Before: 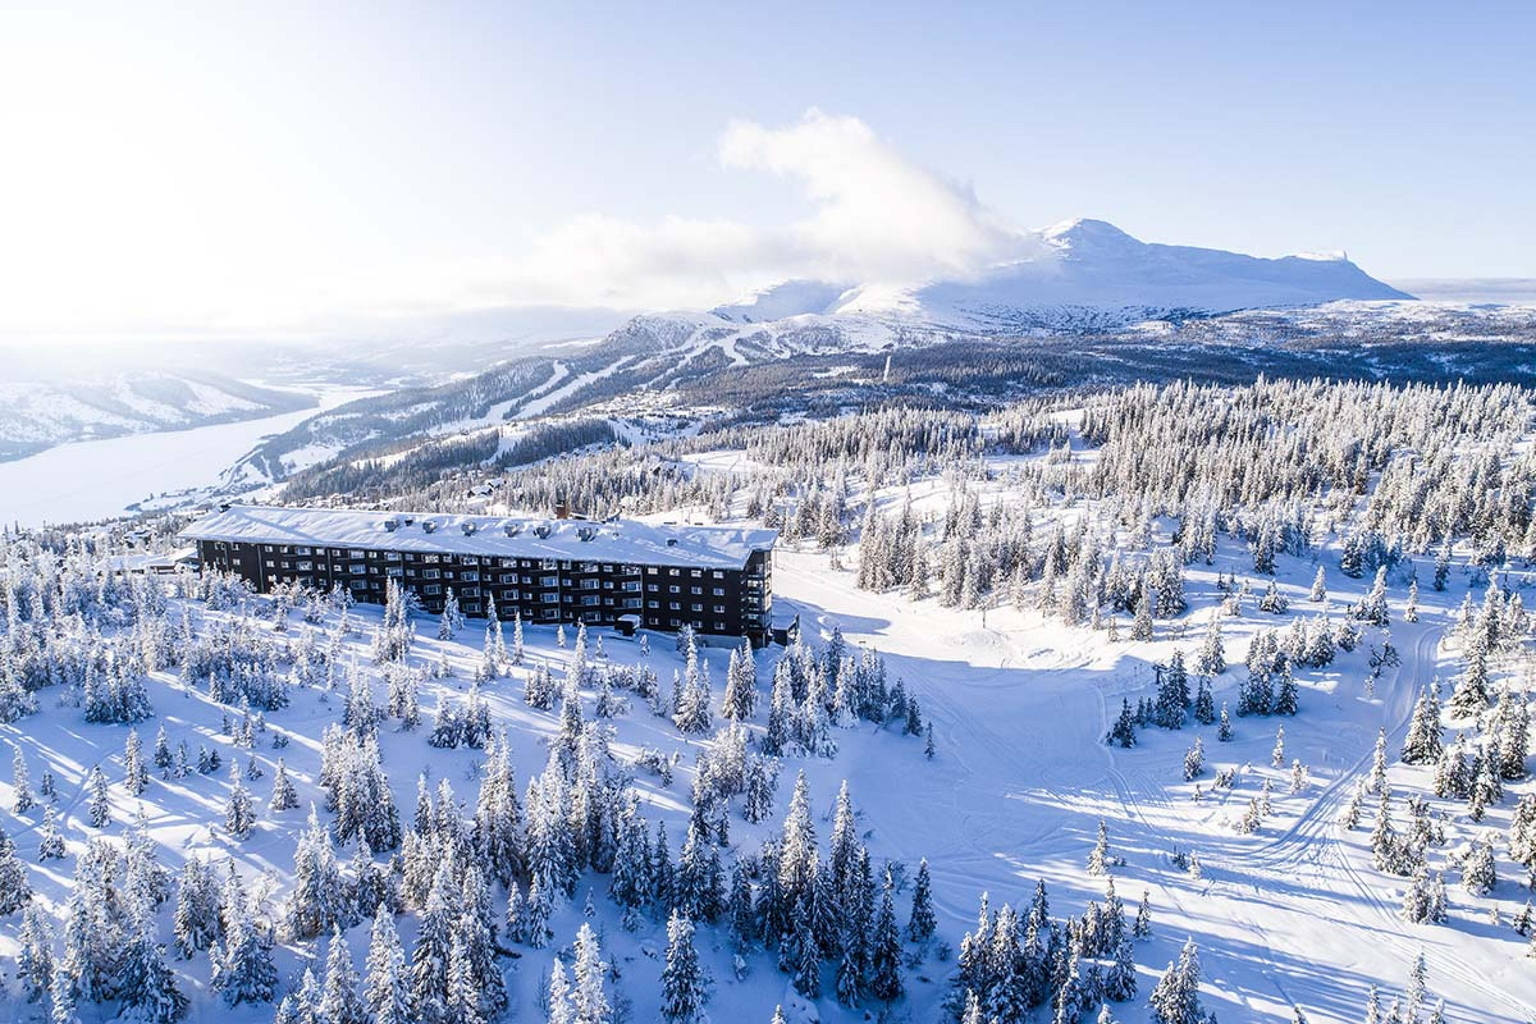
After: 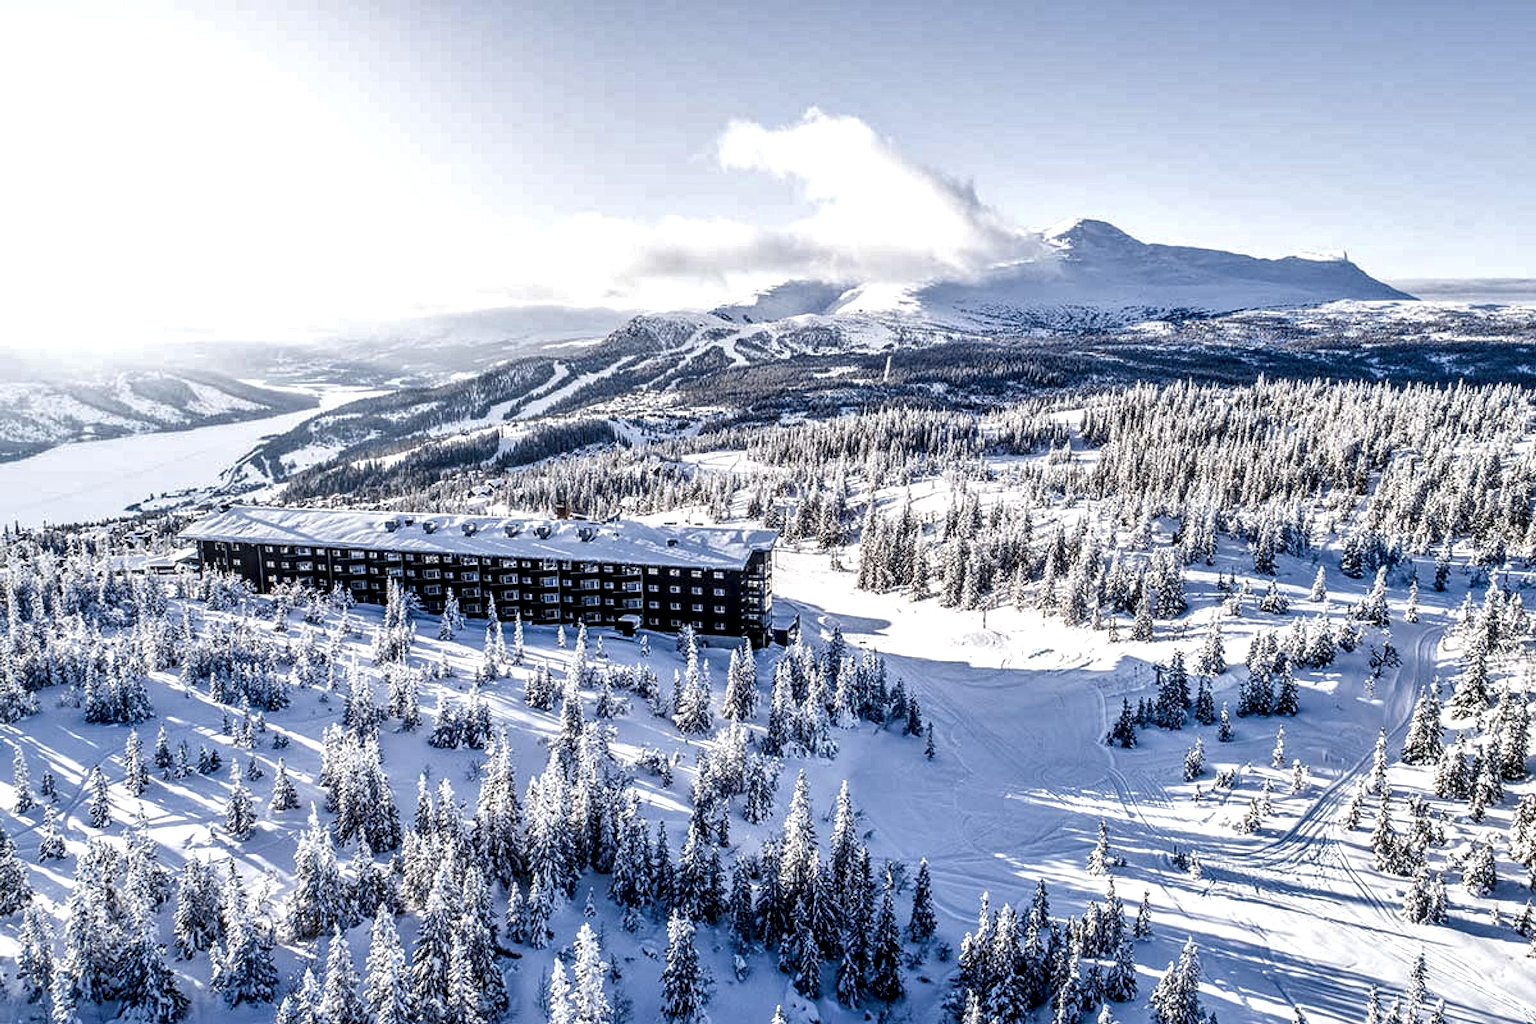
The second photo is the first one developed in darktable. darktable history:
color correction: saturation 0.8
local contrast: highlights 65%, shadows 54%, detail 169%, midtone range 0.514
shadows and highlights: soften with gaussian
